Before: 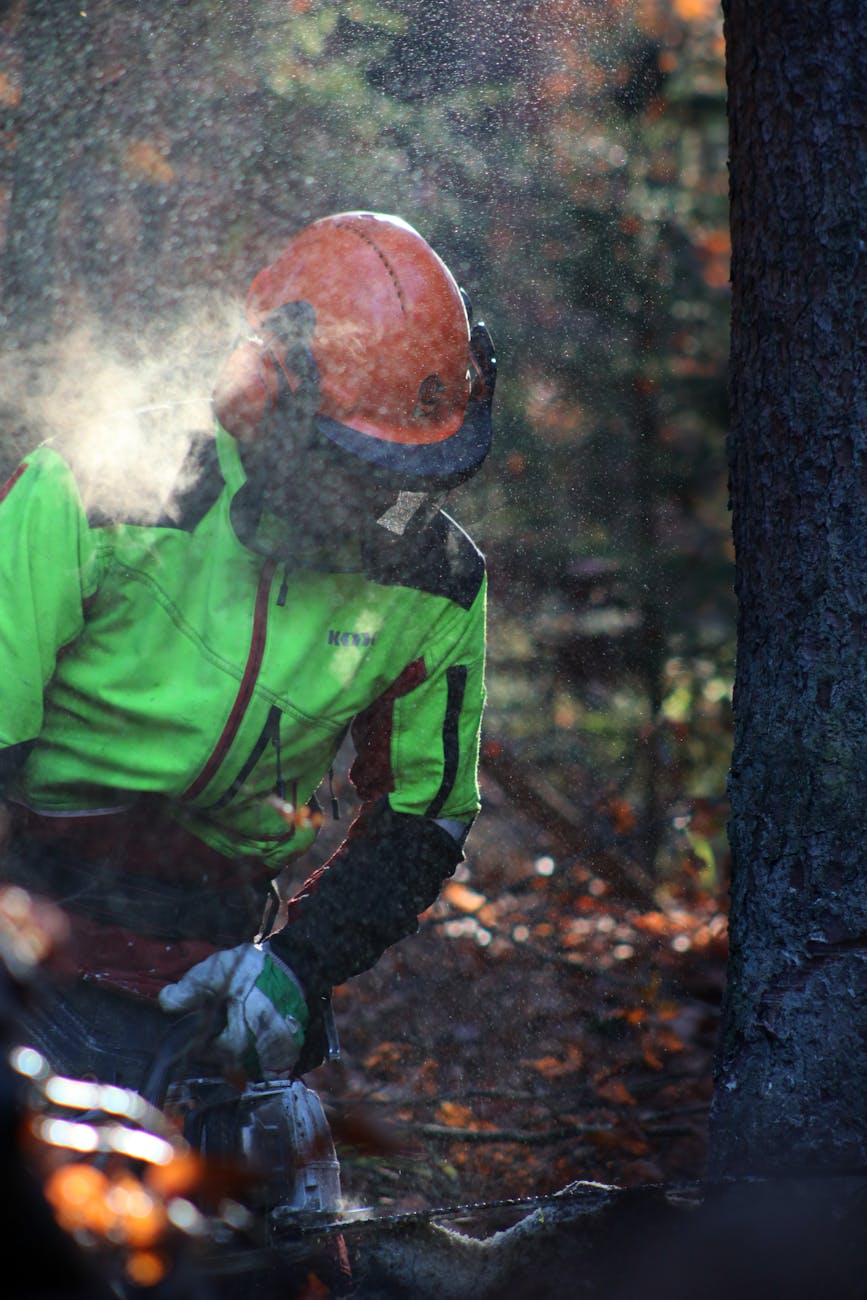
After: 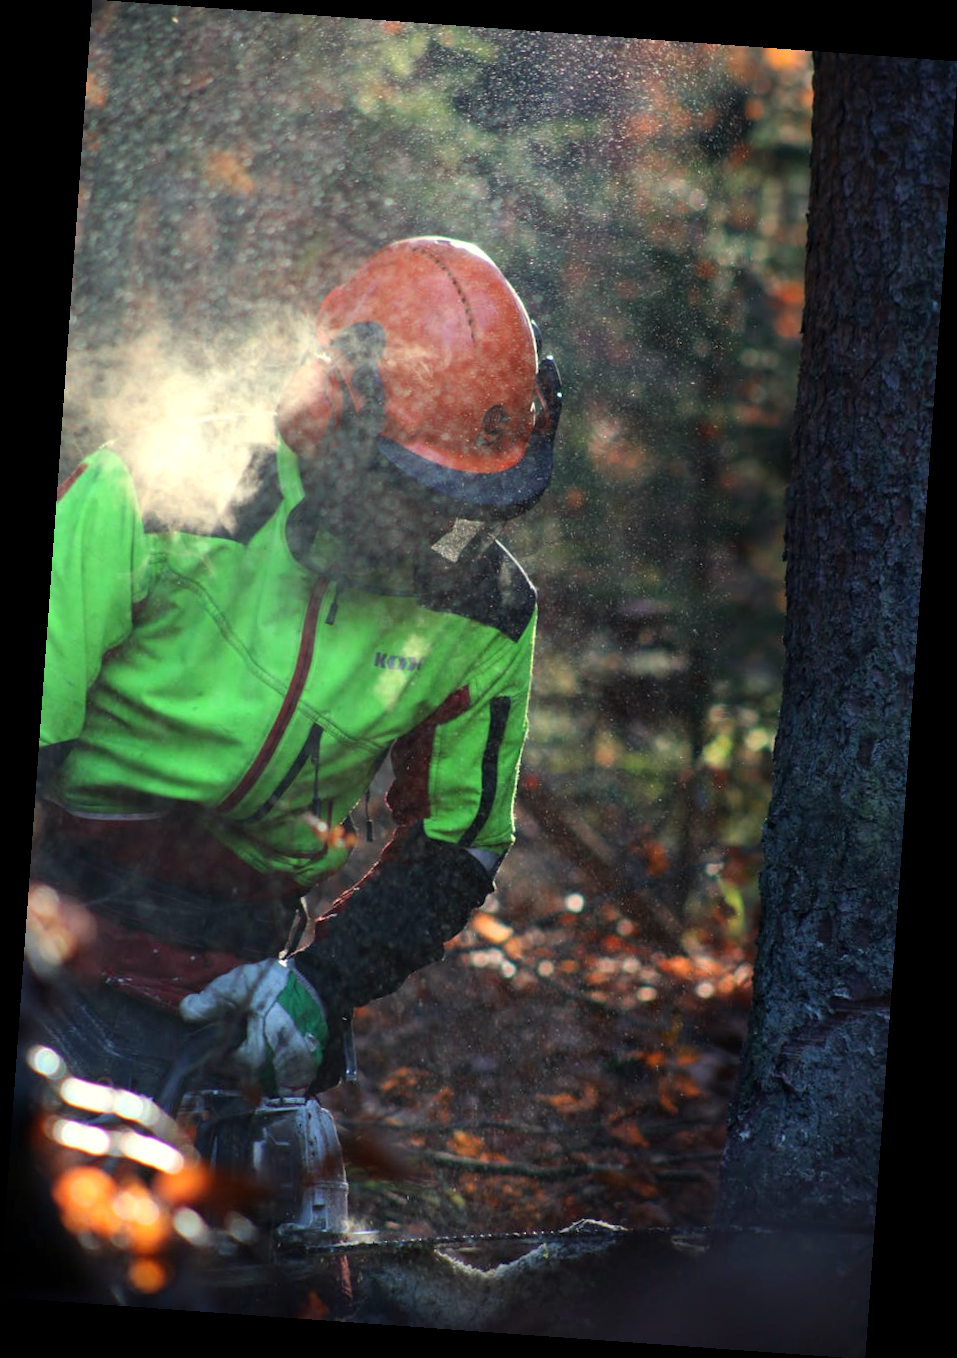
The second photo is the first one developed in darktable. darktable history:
rotate and perspective: rotation 4.1°, automatic cropping off
exposure: exposure 0.191 EV, compensate highlight preservation false
white balance: red 1.029, blue 0.92
